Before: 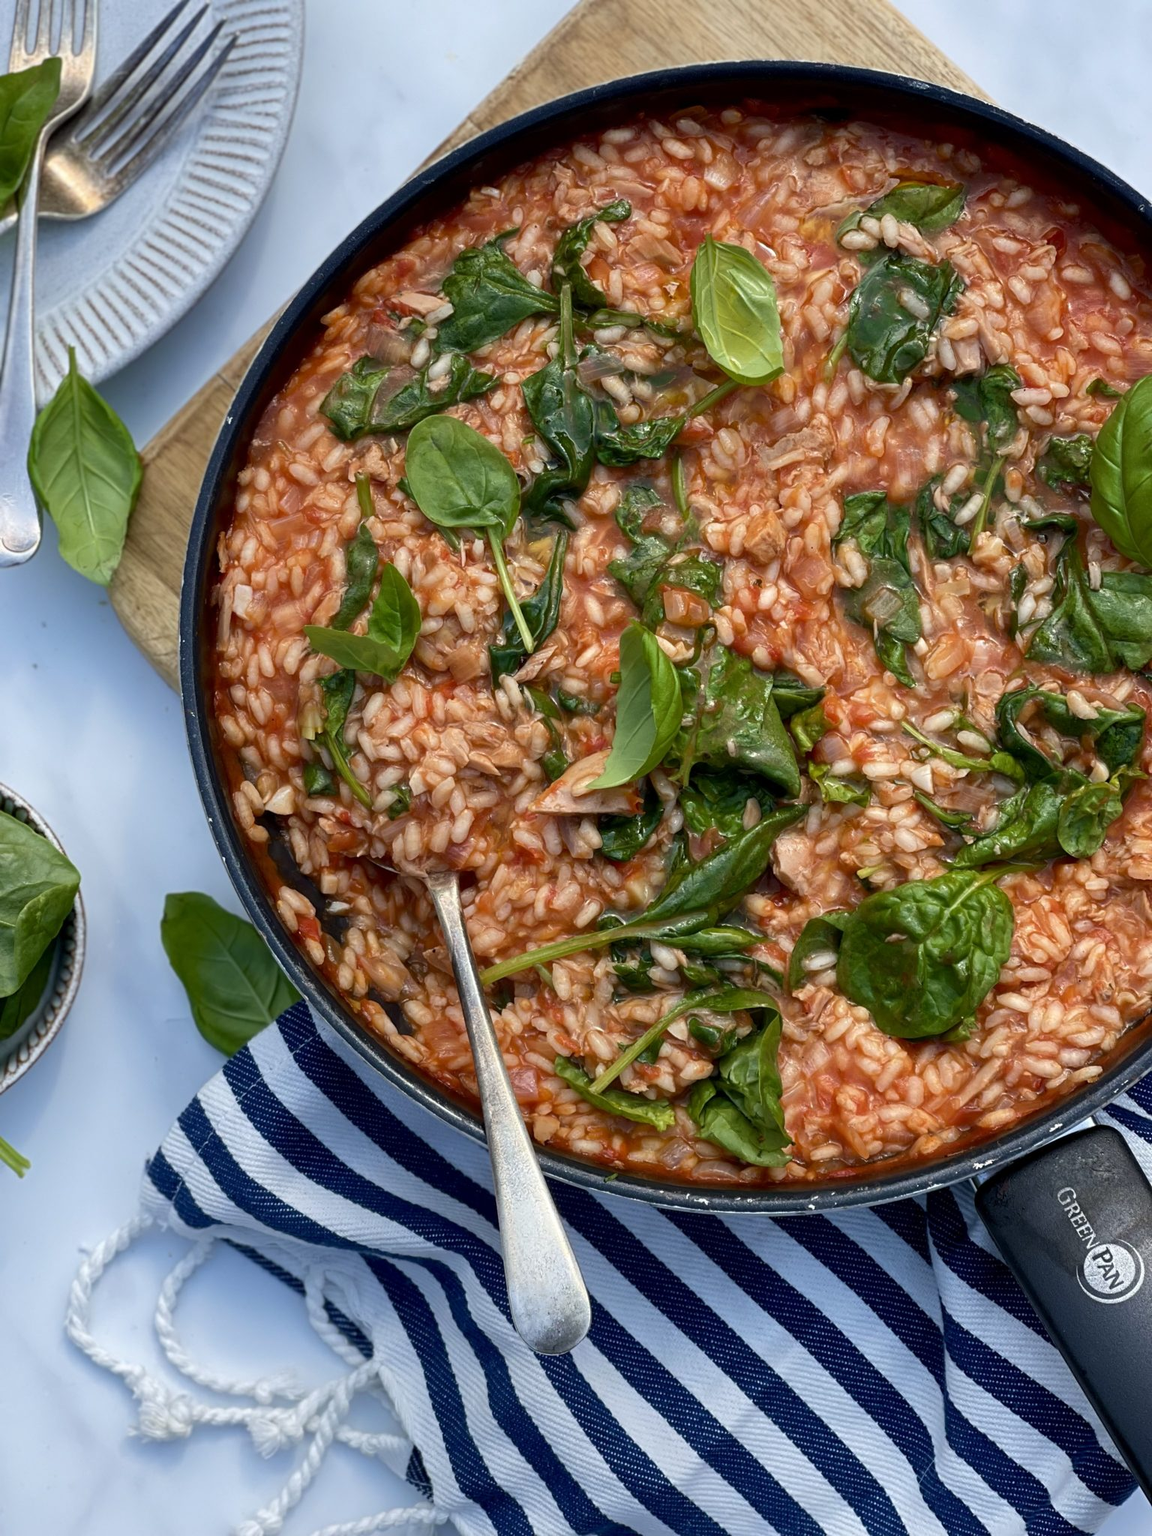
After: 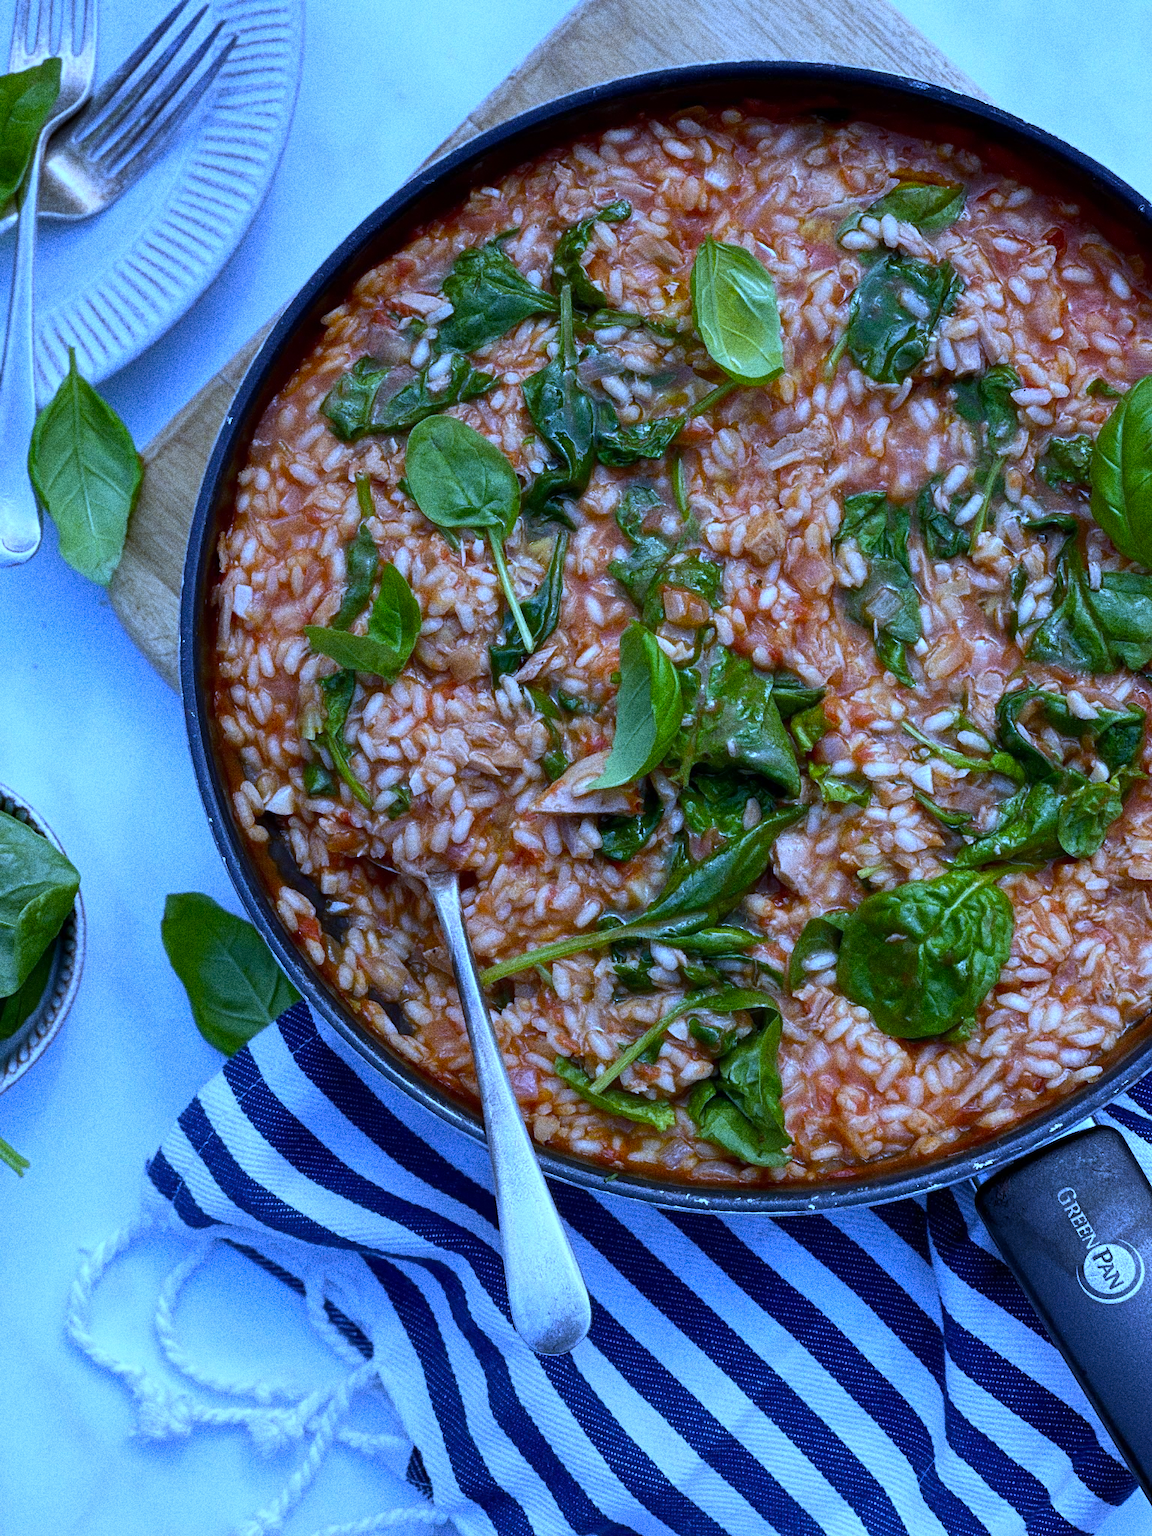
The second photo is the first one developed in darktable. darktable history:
grain: strength 49.07%
white balance: red 0.766, blue 1.537
